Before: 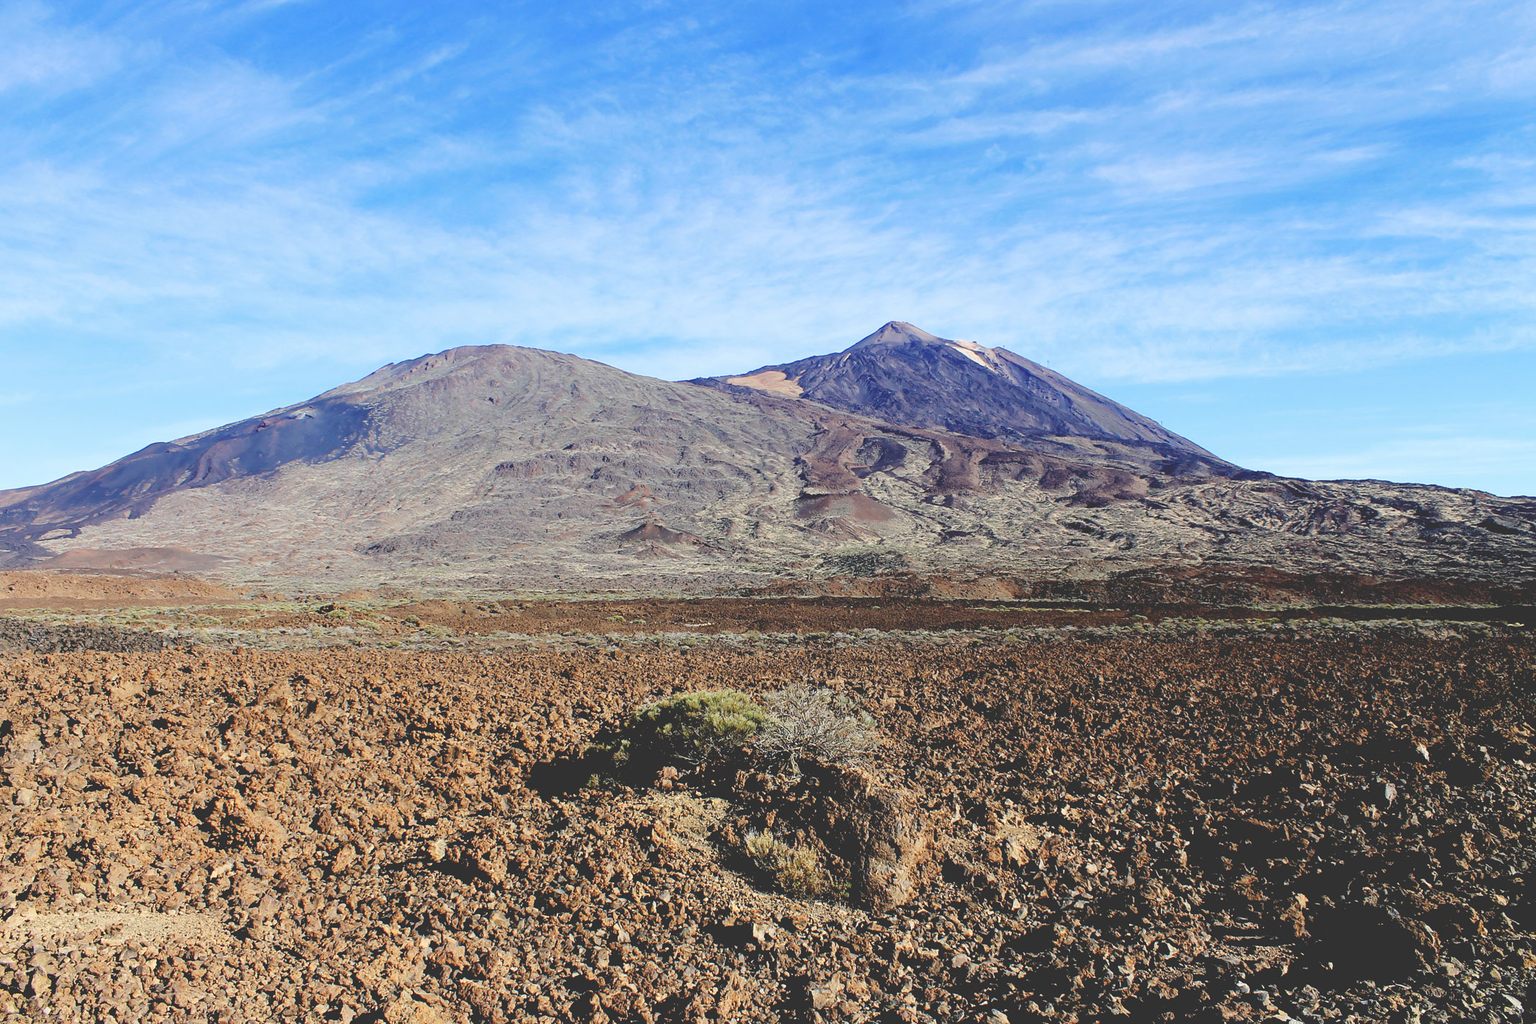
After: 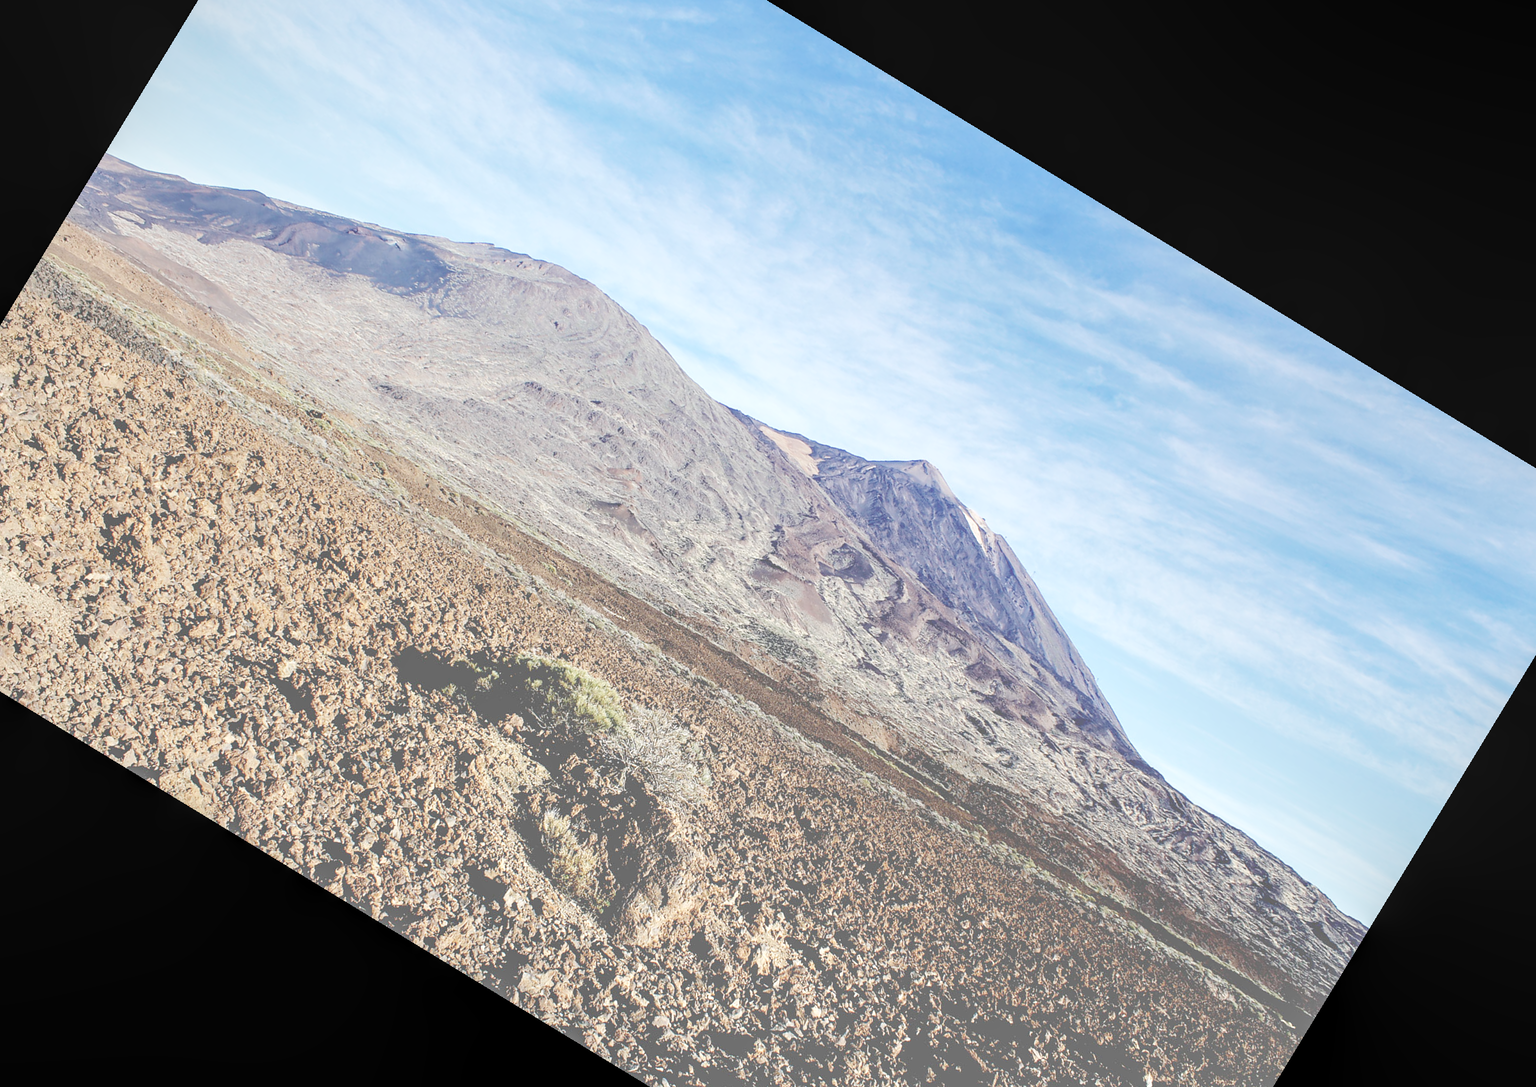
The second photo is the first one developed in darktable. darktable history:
local contrast: detail 140%
orientation: orientation rotate 180°
crop and rotate: angle 148.68°, left 9.111%, top 15.603%, right 4.588%, bottom 17.041%
